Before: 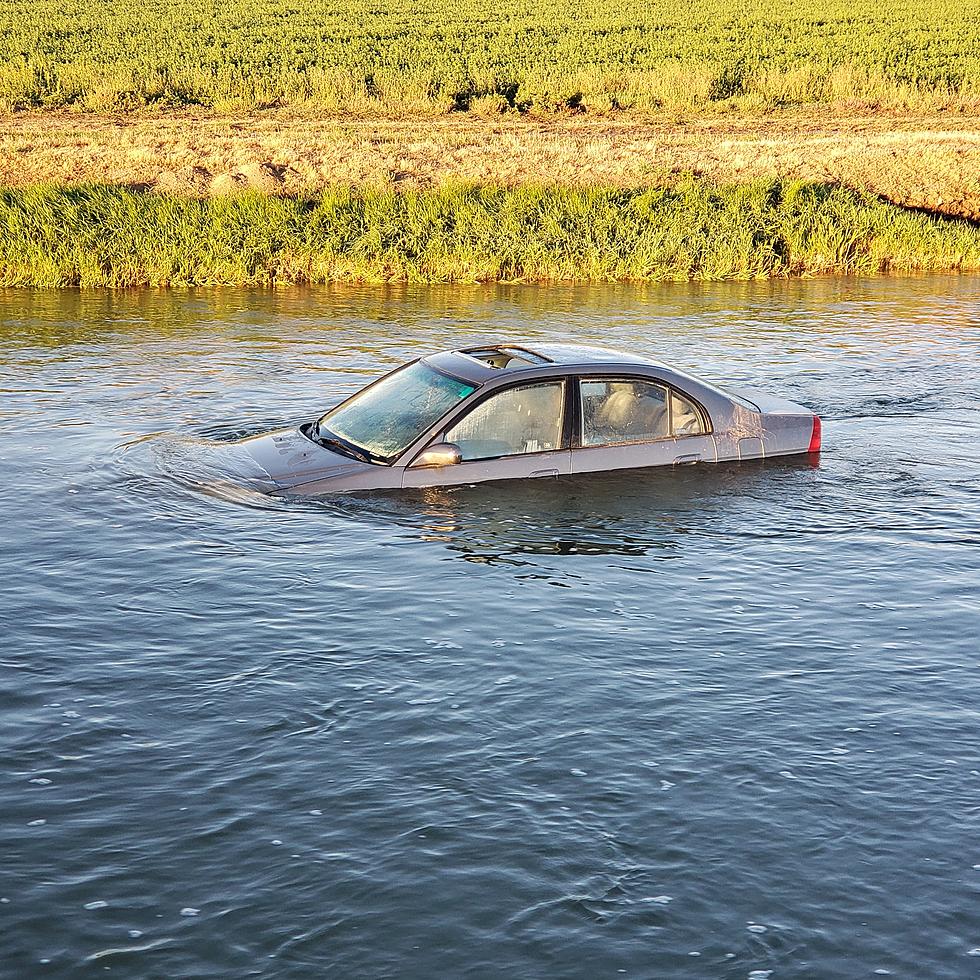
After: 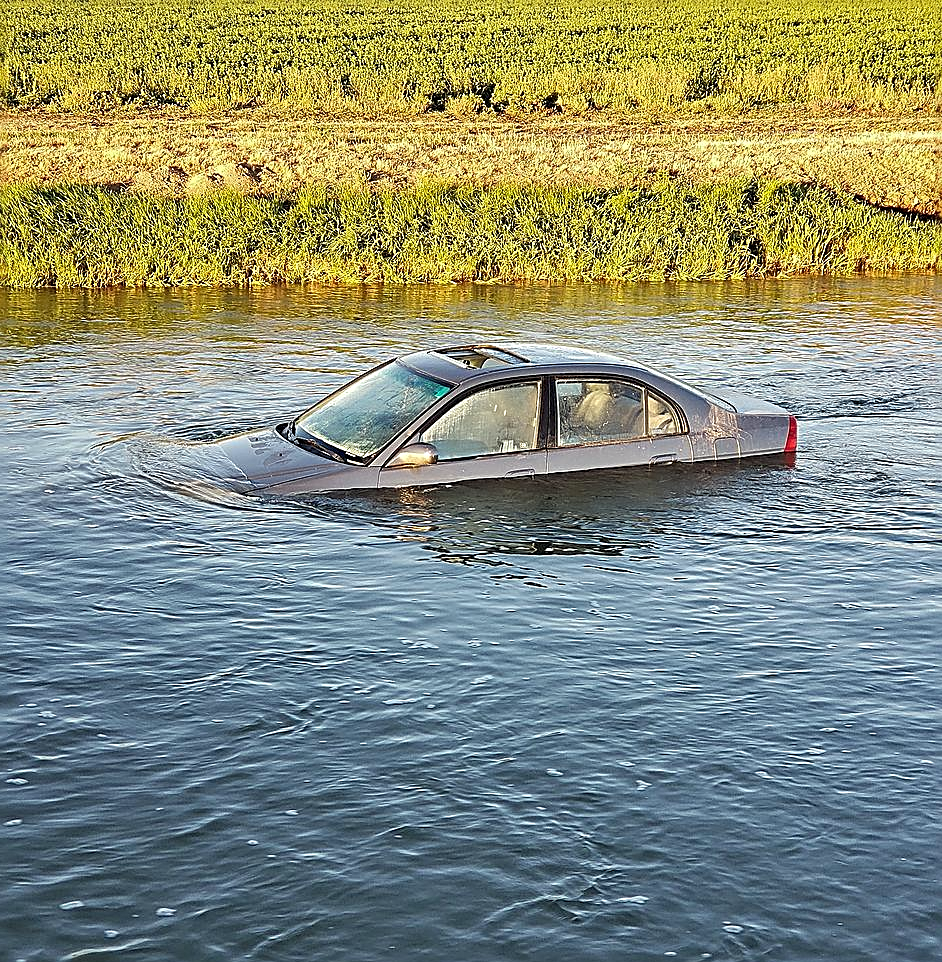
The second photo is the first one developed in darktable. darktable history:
crop and rotate: left 2.625%, right 1.237%, bottom 1.78%
sharpen: radius 2.543, amount 0.647
color correction: highlights a* -2.7, highlights b* 2.57
shadows and highlights: soften with gaussian
